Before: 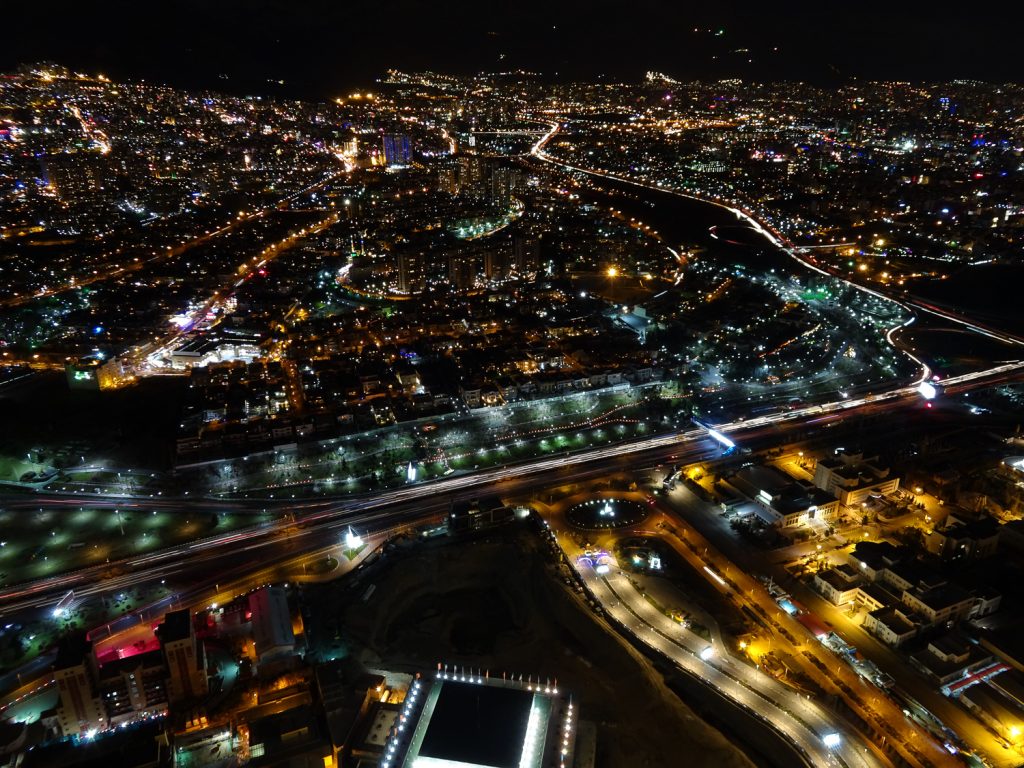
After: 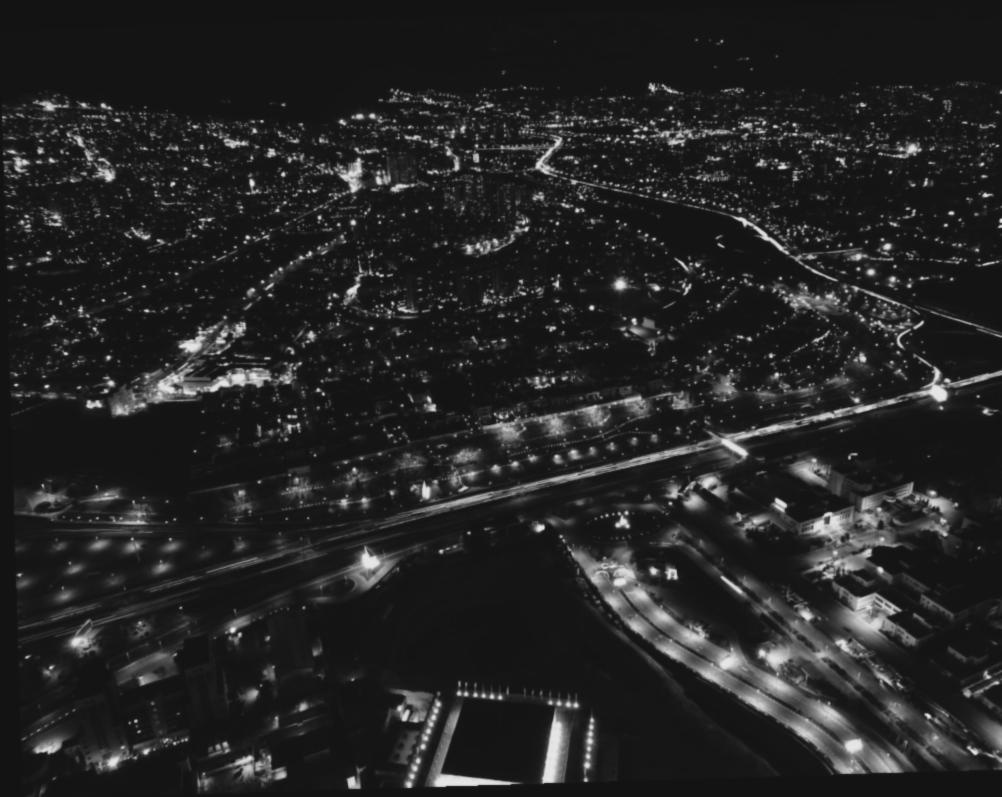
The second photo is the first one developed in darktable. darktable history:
rotate and perspective: rotation -1.75°, automatic cropping off
lowpass: radius 0.76, contrast 1.56, saturation 0, unbound 0
crop: right 4.126%, bottom 0.031%
exposure: black level correction -0.023, exposure 1.397 EV, compensate highlight preservation false
tone equalizer: -8 EV -2 EV, -7 EV -2 EV, -6 EV -2 EV, -5 EV -2 EV, -4 EV -2 EV, -3 EV -2 EV, -2 EV -2 EV, -1 EV -1.63 EV, +0 EV -2 EV
